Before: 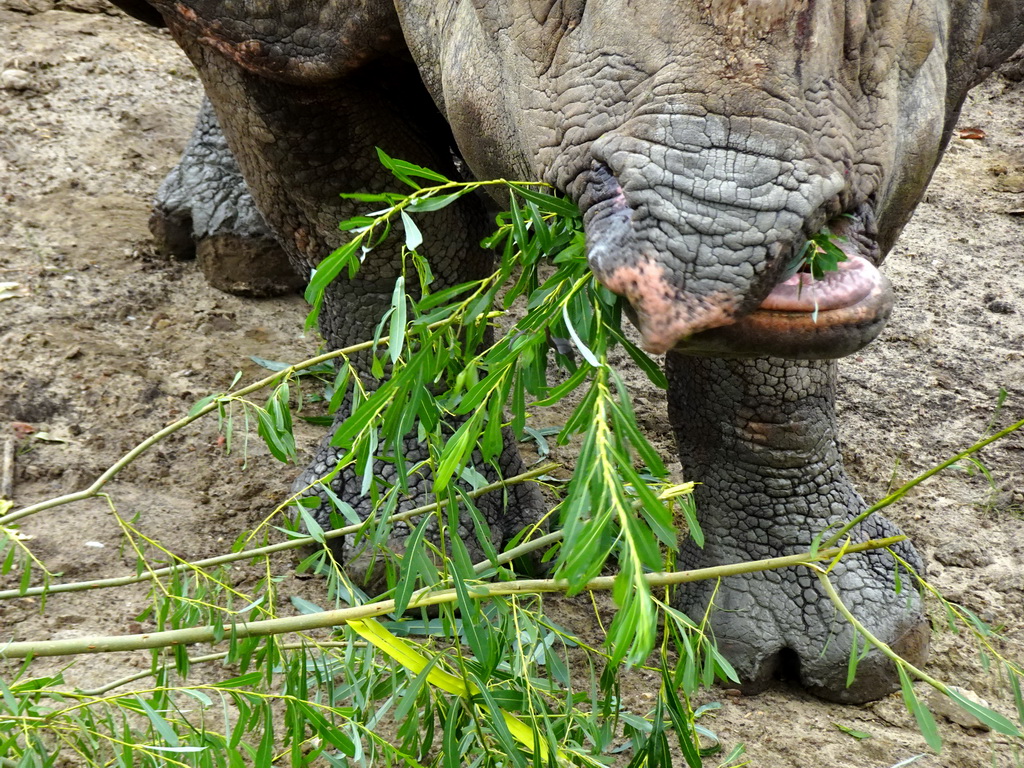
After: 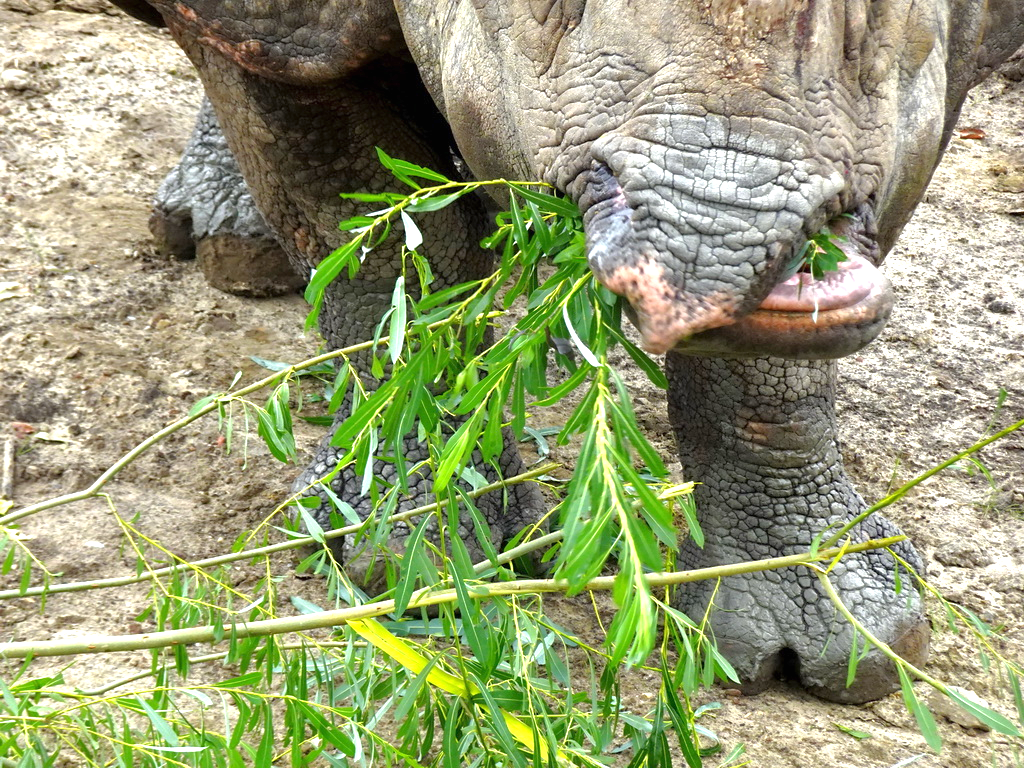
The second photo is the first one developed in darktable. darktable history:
tone equalizer: -8 EV 0.222 EV, -7 EV 0.446 EV, -6 EV 0.438 EV, -5 EV 0.234 EV, -3 EV -0.261 EV, -2 EV -0.414 EV, -1 EV -0.402 EV, +0 EV -0.25 EV, edges refinement/feathering 500, mask exposure compensation -1.57 EV, preserve details no
exposure: black level correction 0, exposure 1.026 EV, compensate highlight preservation false
